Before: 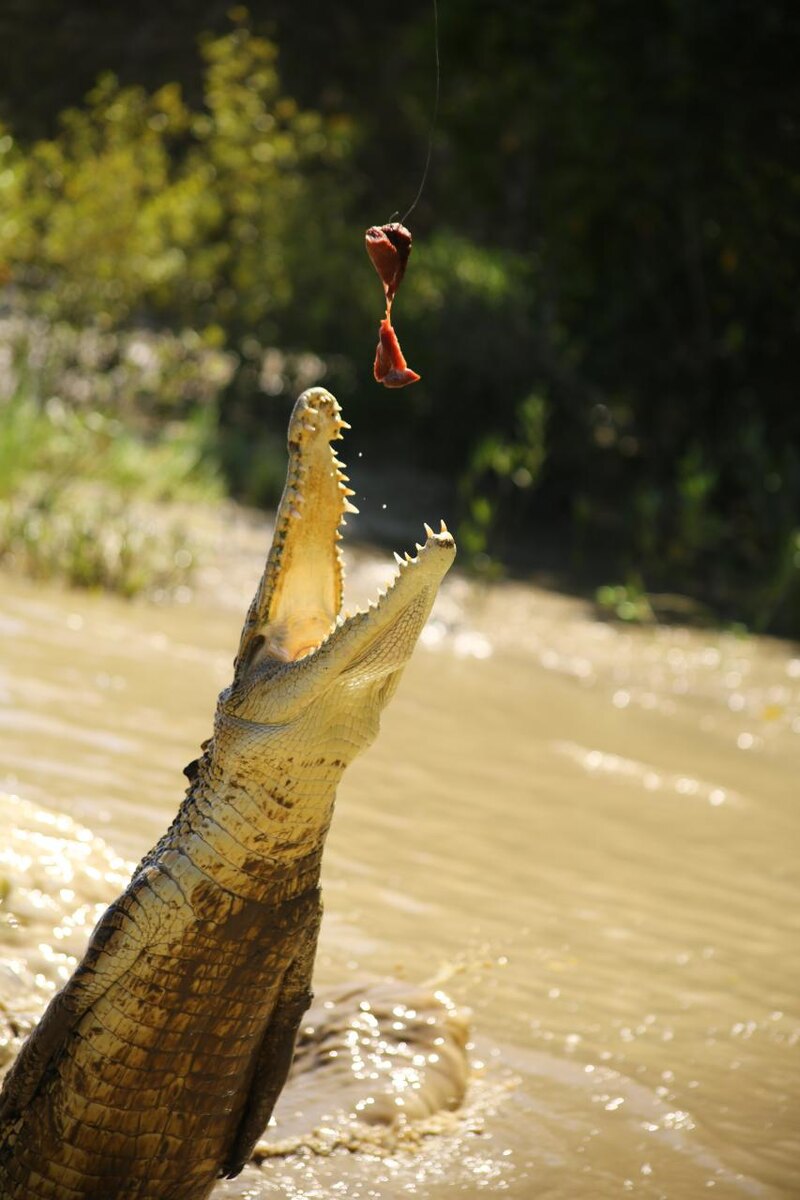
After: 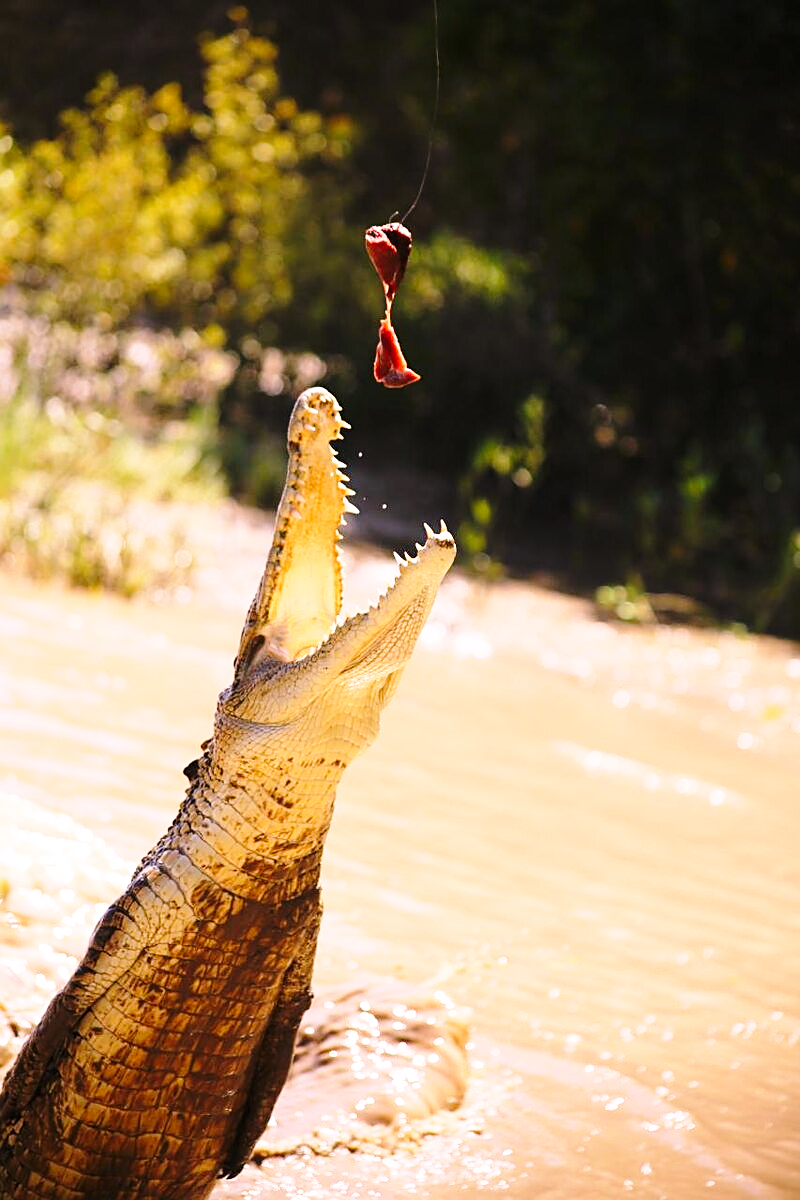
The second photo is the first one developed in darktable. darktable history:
white balance: red 1.188, blue 1.11
base curve: curves: ch0 [(0, 0) (0.028, 0.03) (0.121, 0.232) (0.46, 0.748) (0.859, 0.968) (1, 1)], preserve colors none
sharpen: on, module defaults
